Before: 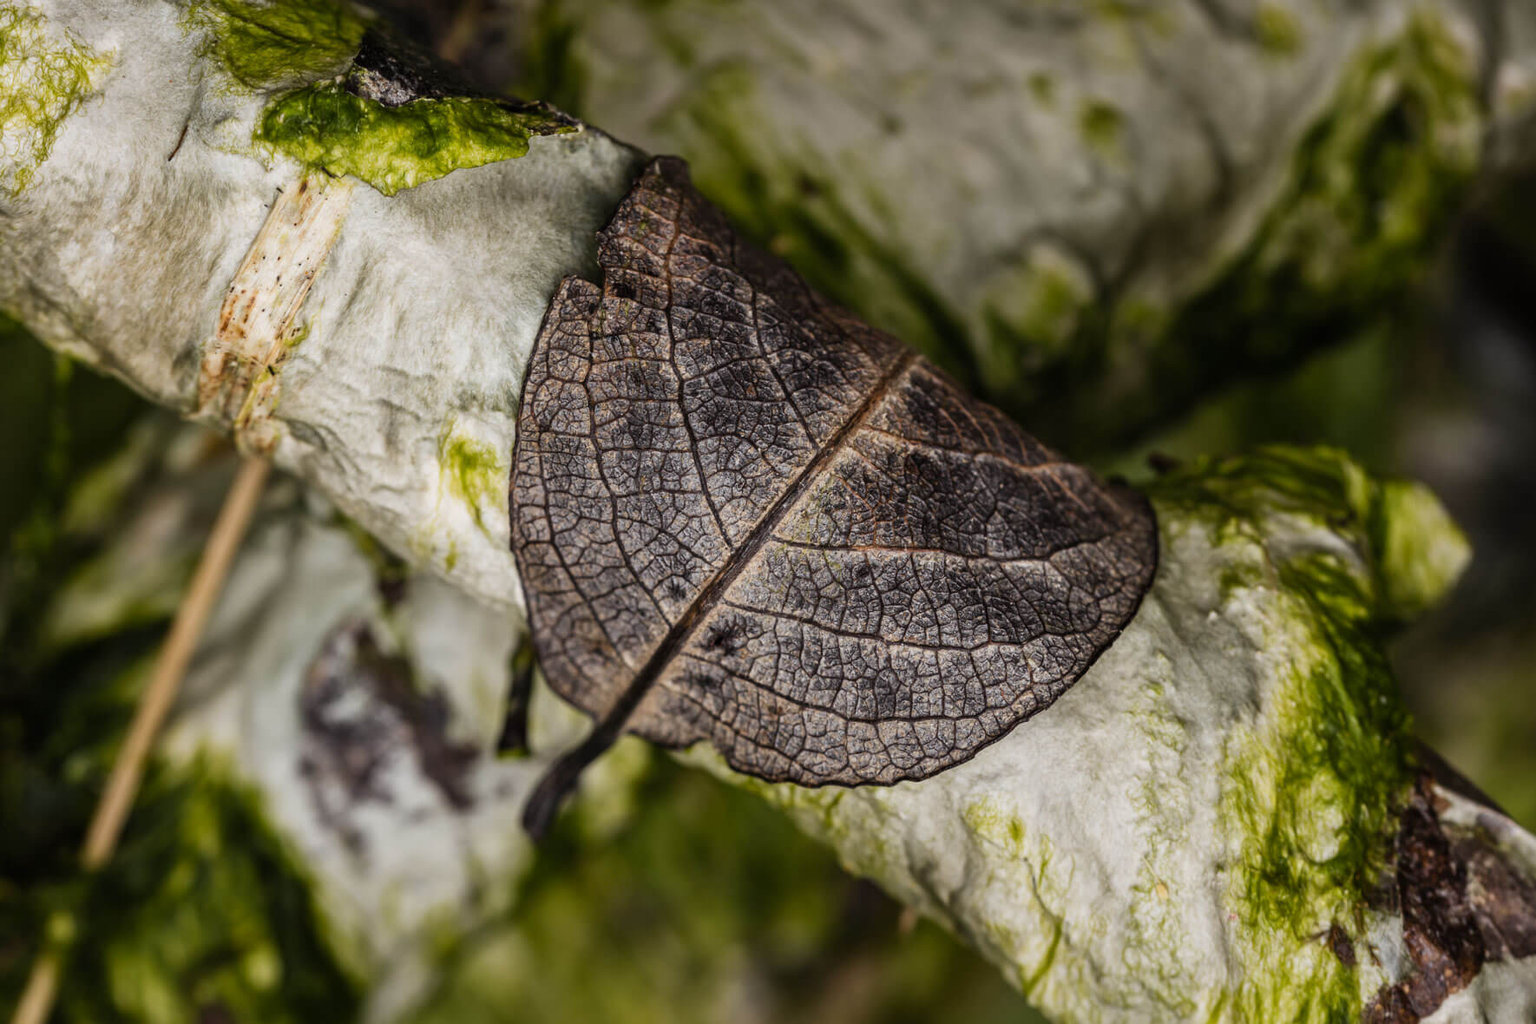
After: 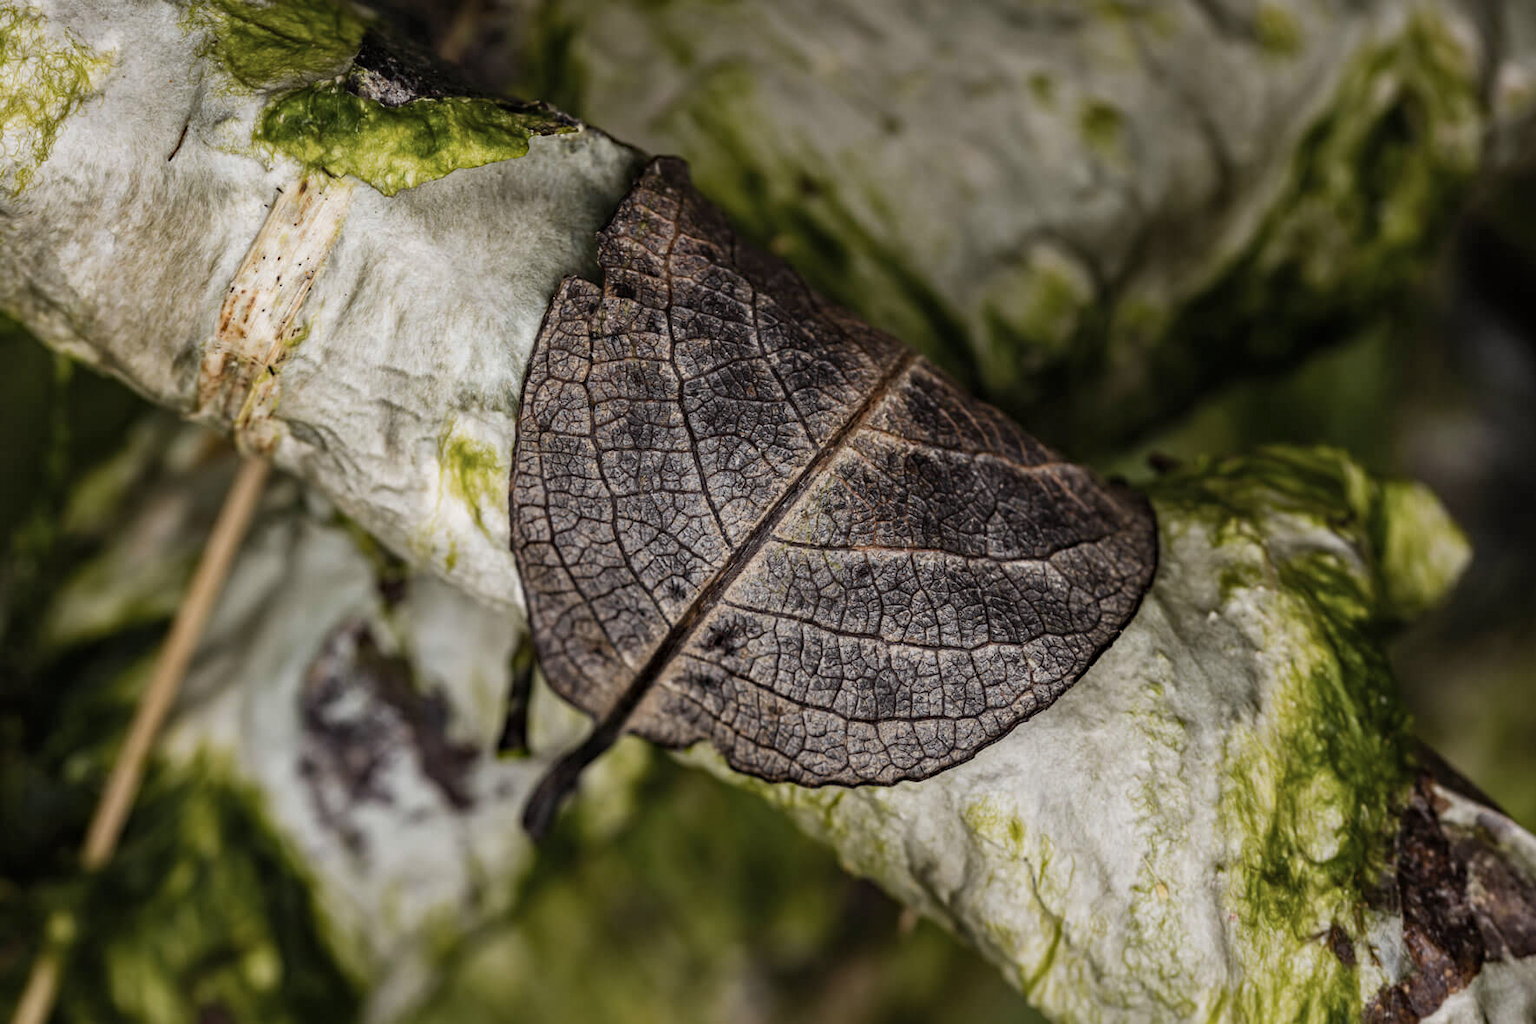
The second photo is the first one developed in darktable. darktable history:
tone equalizer: -7 EV 0.18 EV, -6 EV 0.12 EV, -5 EV 0.08 EV, -4 EV 0.04 EV, -2 EV -0.02 EV, -1 EV -0.04 EV, +0 EV -0.06 EV, luminance estimator HSV value / RGB max
haze removal: compatibility mode true, adaptive false
color correction: saturation 0.8
